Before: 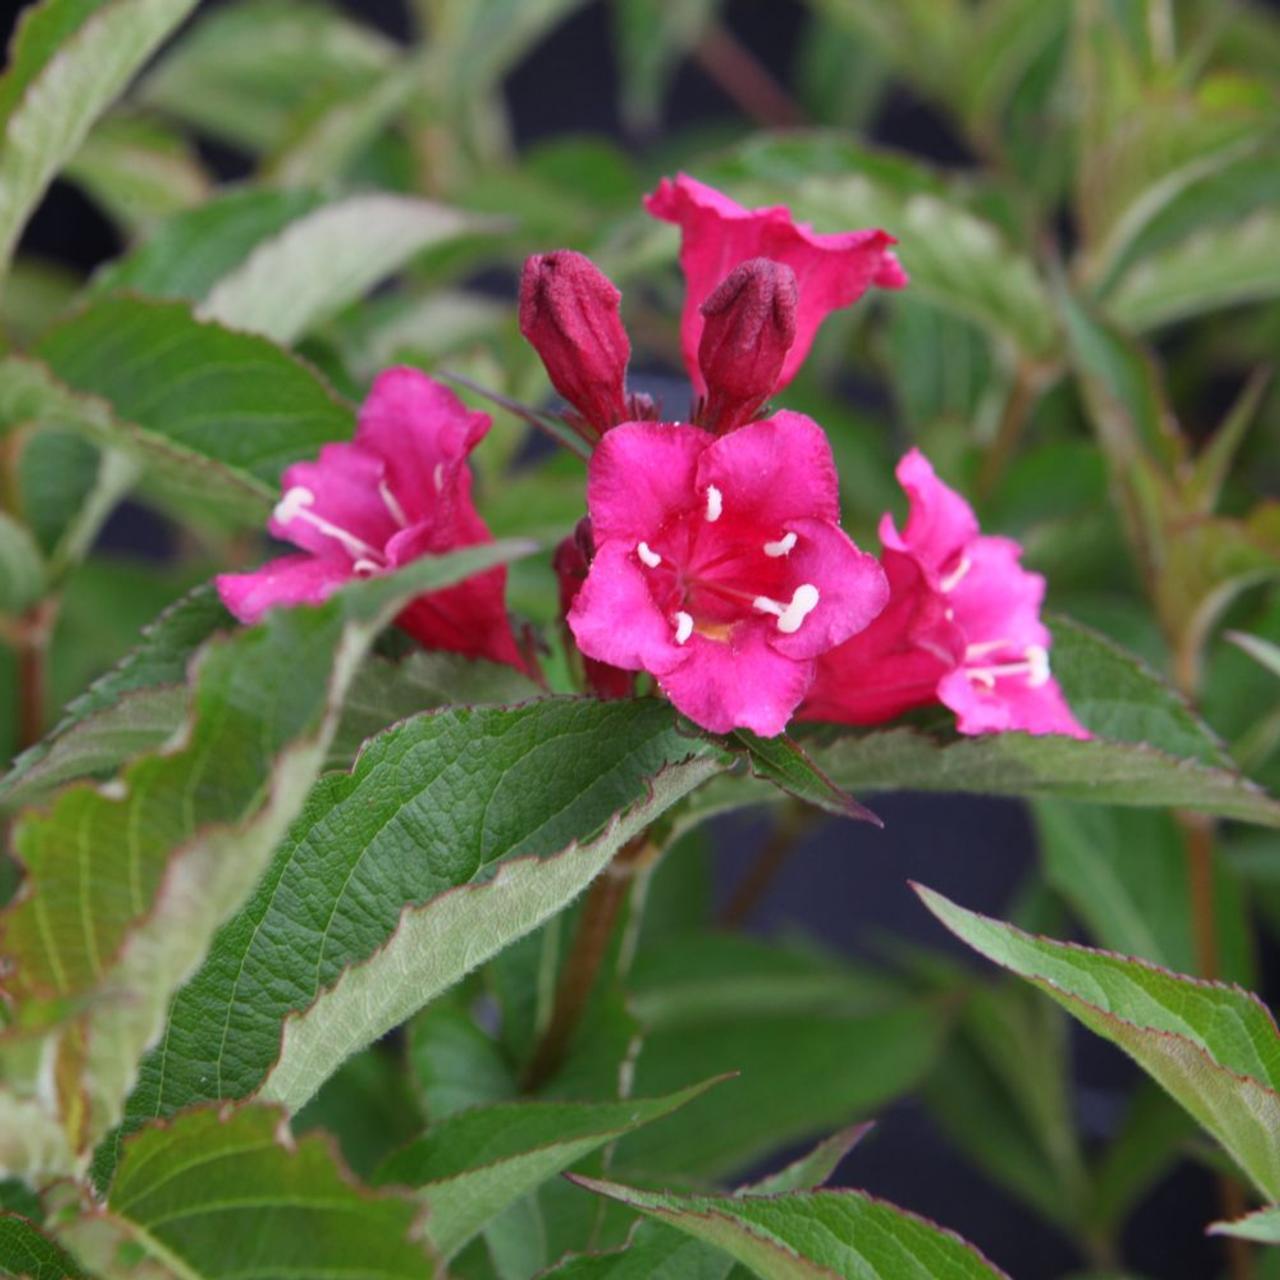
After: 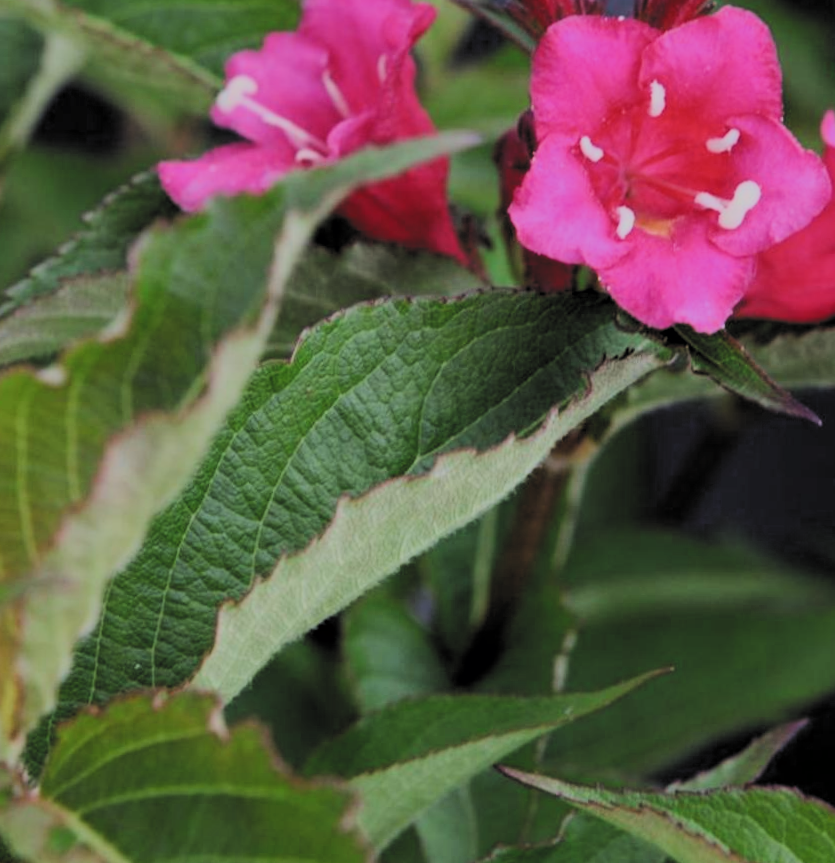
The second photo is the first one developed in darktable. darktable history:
crop and rotate: angle -0.908°, left 3.931%, top 31.493%, right 29.776%
filmic rgb: black relative exposure -3.17 EV, white relative exposure 7.02 EV, hardness 1.47, contrast 1.347, color science v5 (2021), contrast in shadows safe, contrast in highlights safe
